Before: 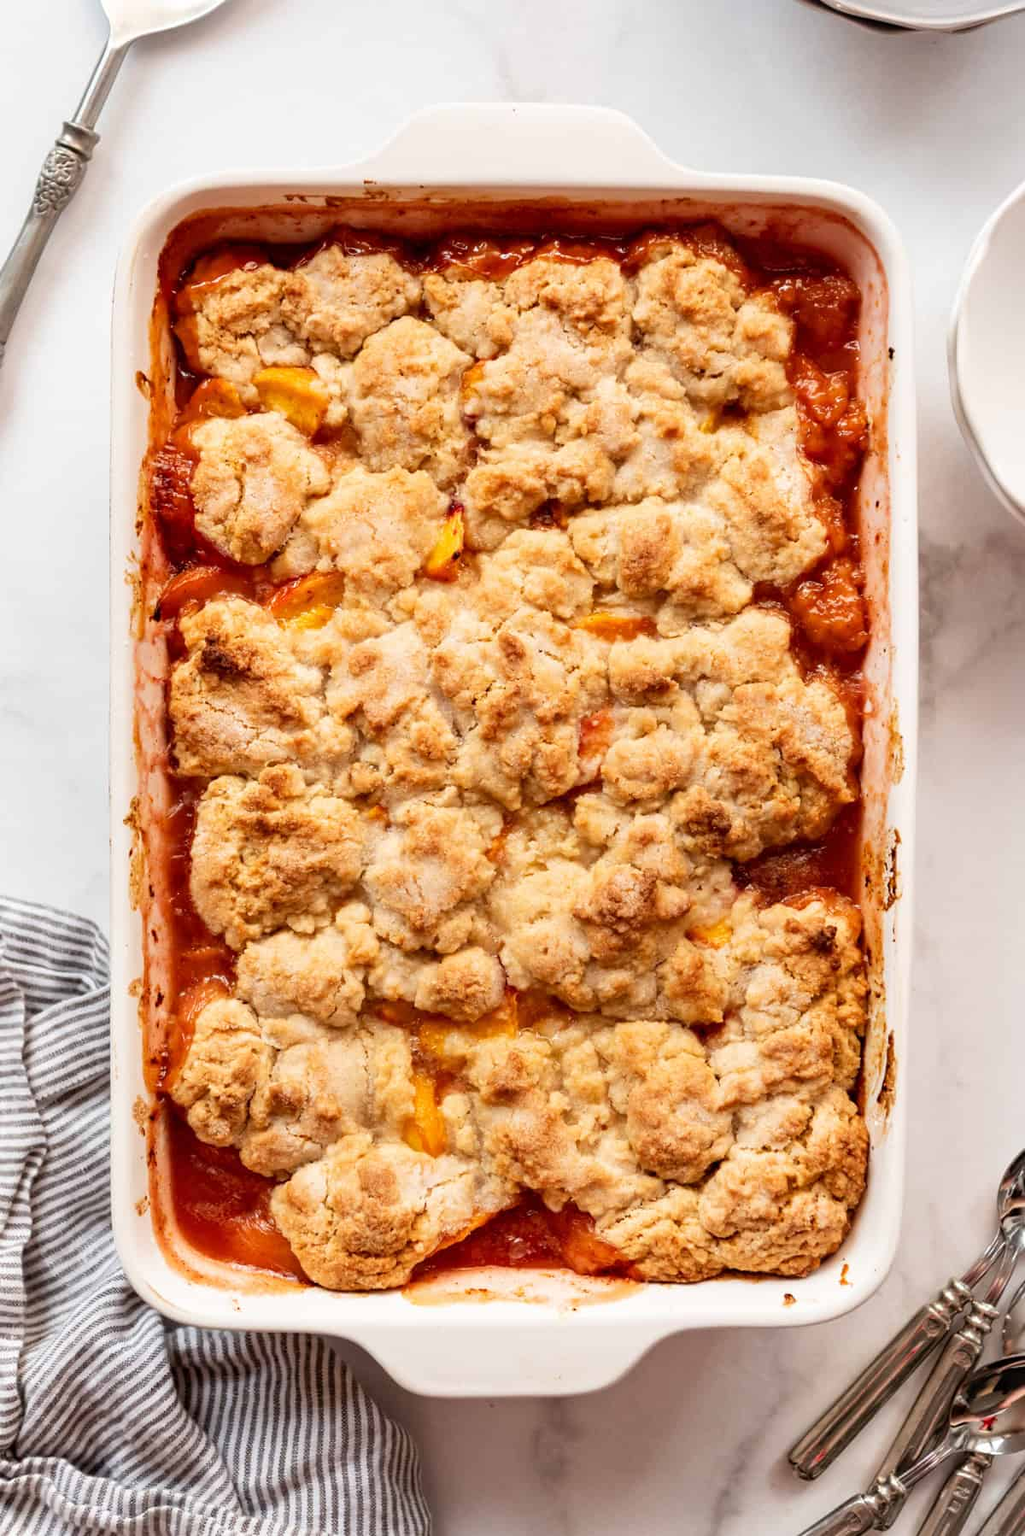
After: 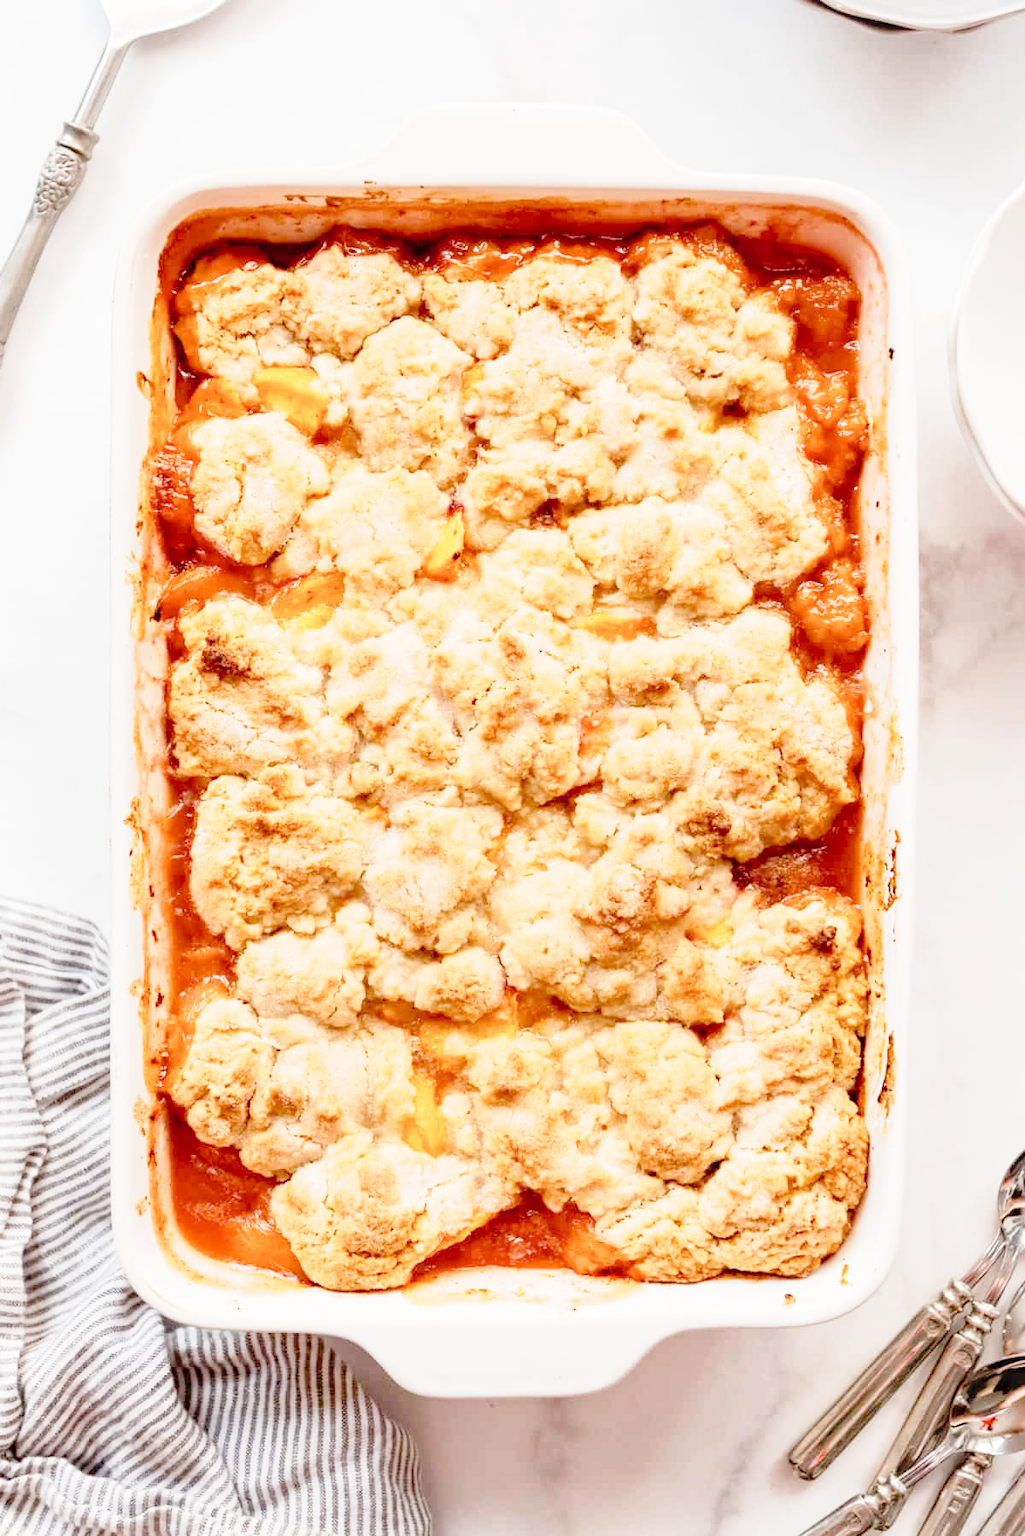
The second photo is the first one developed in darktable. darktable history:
tone curve: curves: ch0 [(0, 0) (0.169, 0.367) (0.635, 0.859) (1, 1)], preserve colors none
